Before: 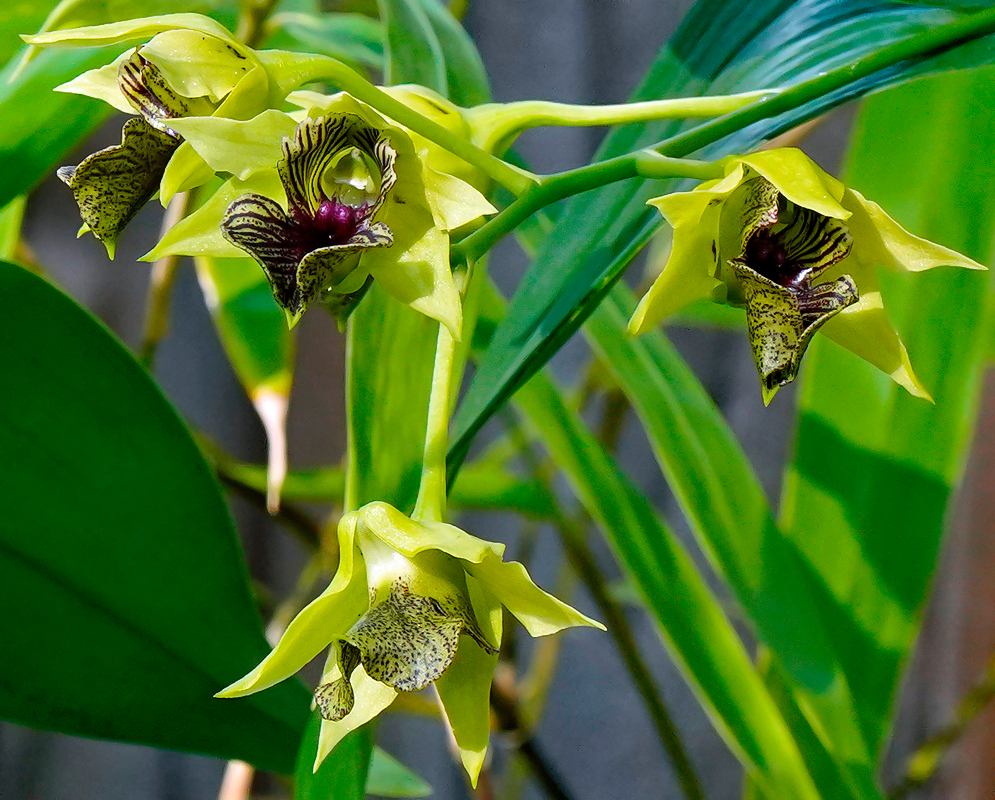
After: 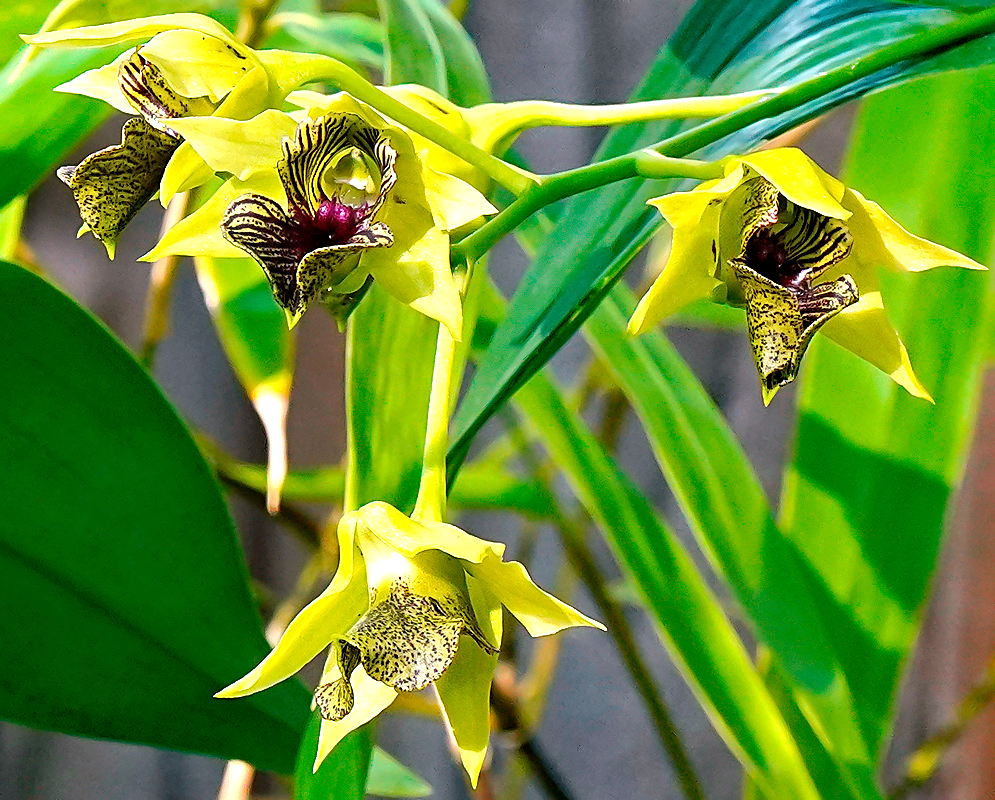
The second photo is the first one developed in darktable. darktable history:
sharpen: on, module defaults
exposure: exposure 0.7 EV, compensate highlight preservation false
white balance: red 1.127, blue 0.943
